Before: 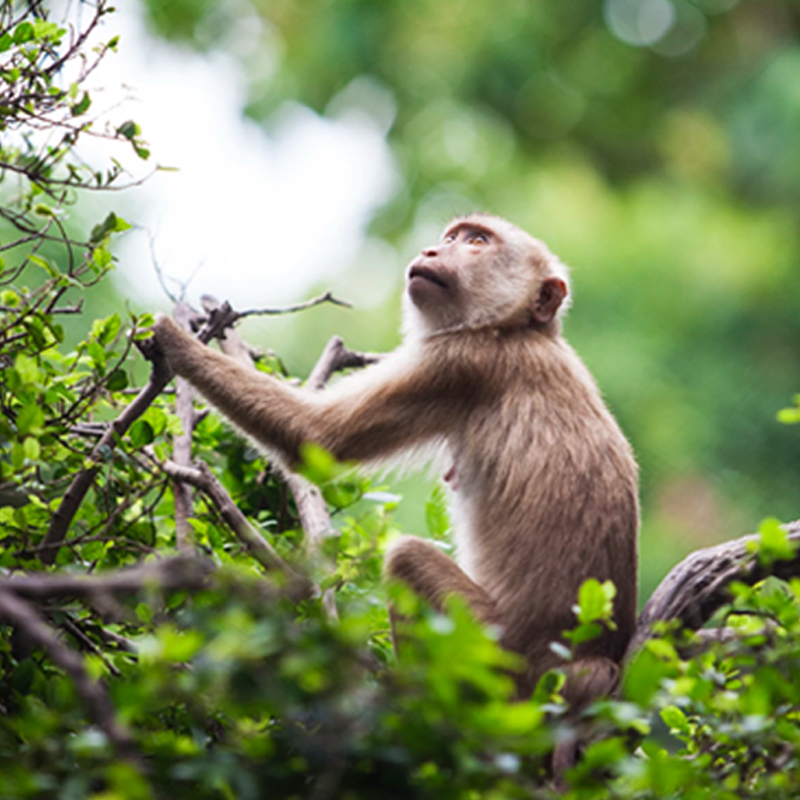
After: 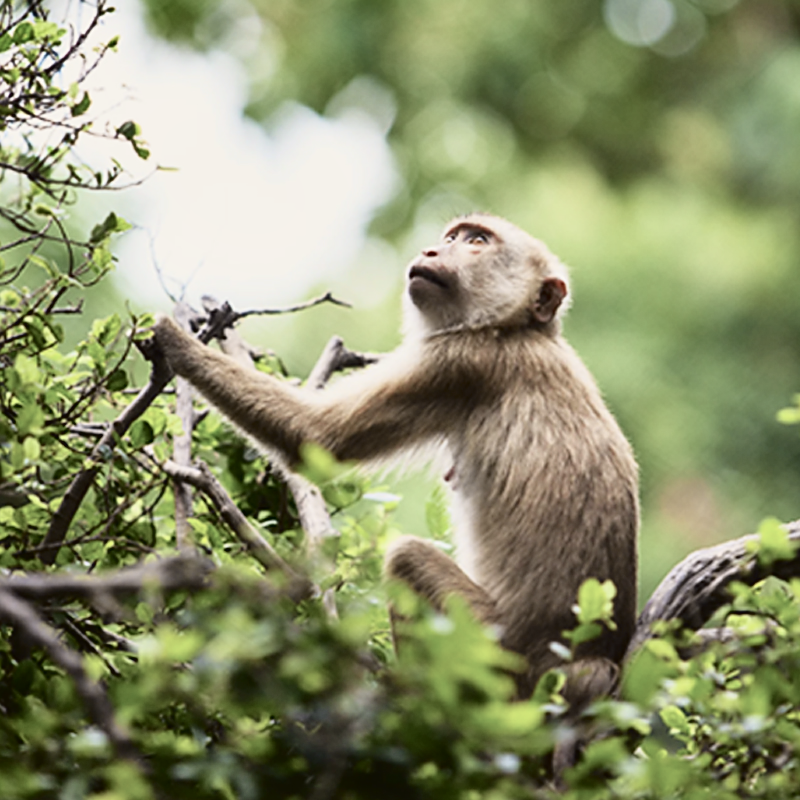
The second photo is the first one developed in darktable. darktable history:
shadows and highlights: soften with gaussian
contrast brightness saturation: contrast 0.1, saturation -0.36
tone curve: curves: ch0 [(0, 0.021) (0.049, 0.044) (0.152, 0.14) (0.328, 0.377) (0.473, 0.543) (0.641, 0.705) (0.85, 0.894) (1, 0.969)]; ch1 [(0, 0) (0.302, 0.331) (0.427, 0.433) (0.472, 0.47) (0.502, 0.503) (0.527, 0.521) (0.564, 0.58) (0.614, 0.626) (0.677, 0.701) (0.859, 0.885) (1, 1)]; ch2 [(0, 0) (0.33, 0.301) (0.447, 0.44) (0.487, 0.496) (0.502, 0.516) (0.535, 0.563) (0.565, 0.593) (0.618, 0.628) (1, 1)], color space Lab, independent channels, preserve colors none
sharpen: radius 1.864, amount 0.398, threshold 1.271
